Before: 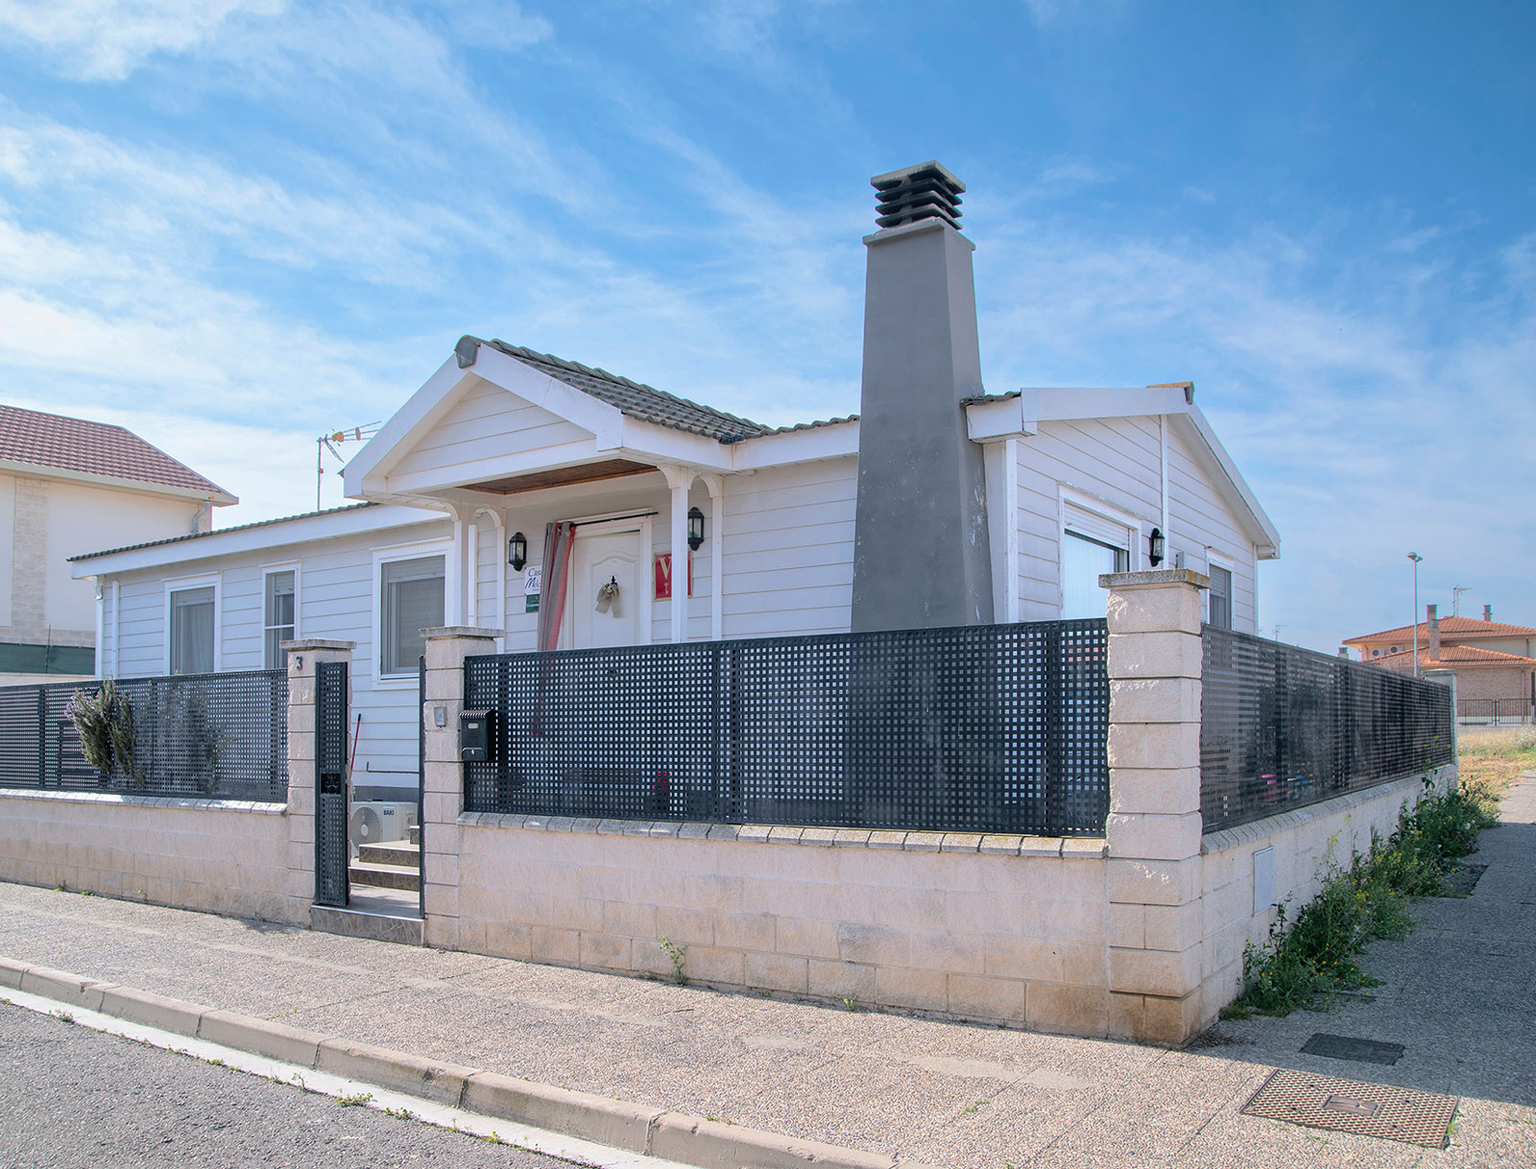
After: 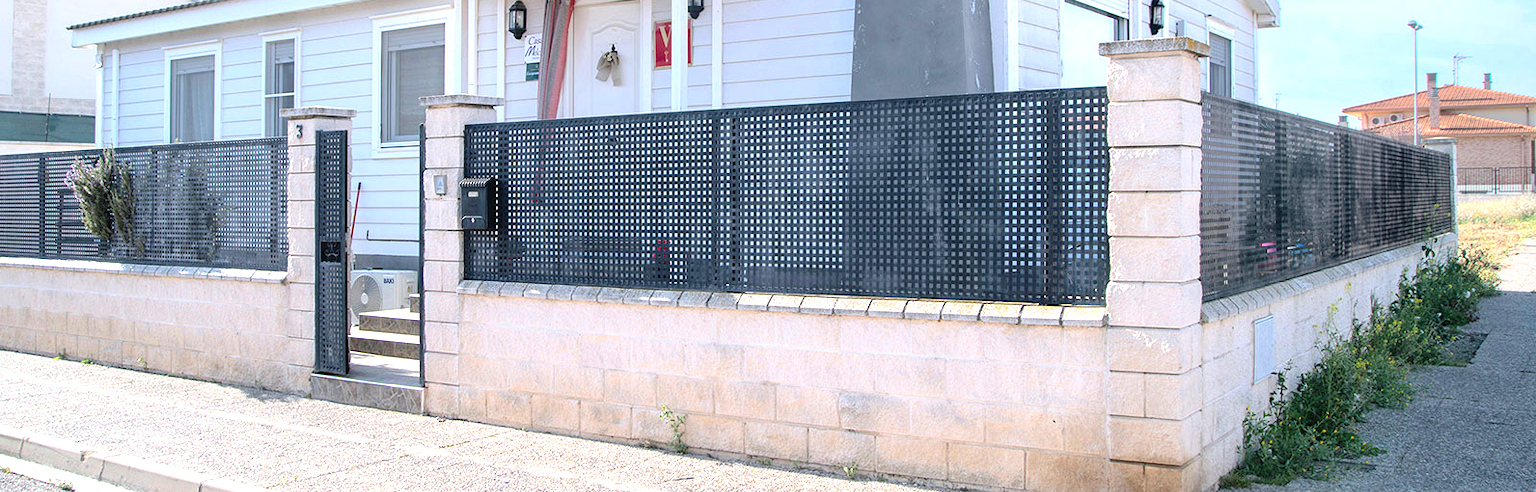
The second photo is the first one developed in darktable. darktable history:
exposure: black level correction -0.001, exposure 0.9 EV, compensate exposure bias true, compensate highlight preservation false
crop: top 45.551%, bottom 12.262%
